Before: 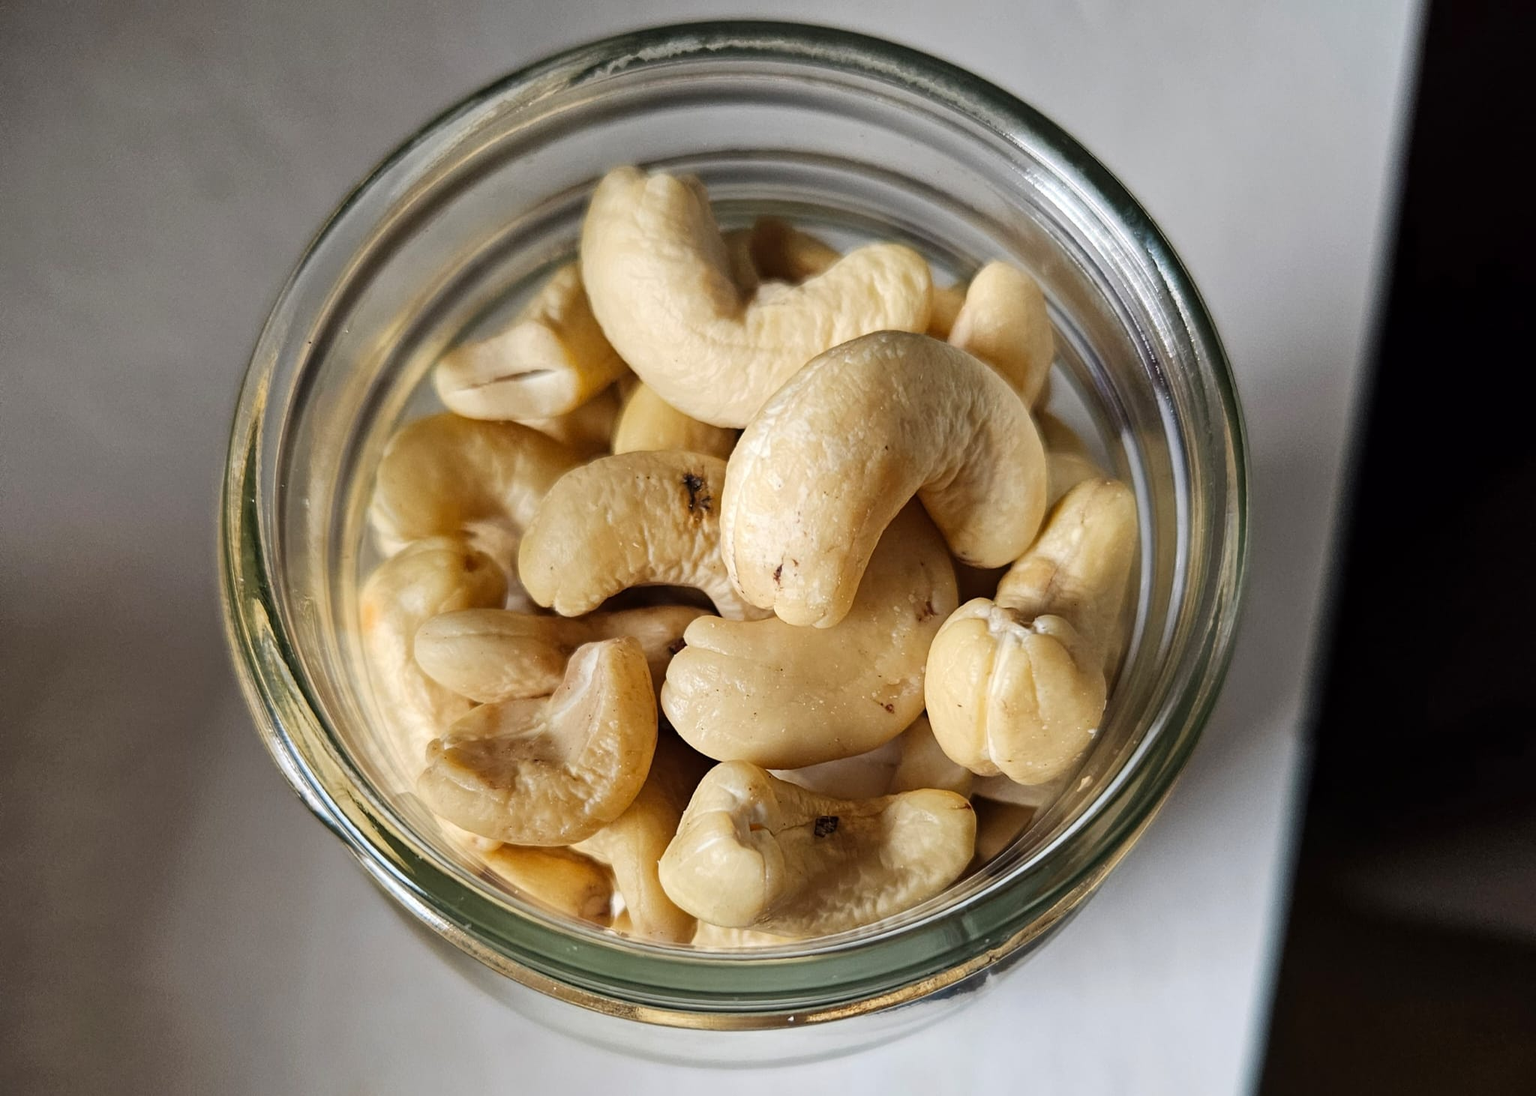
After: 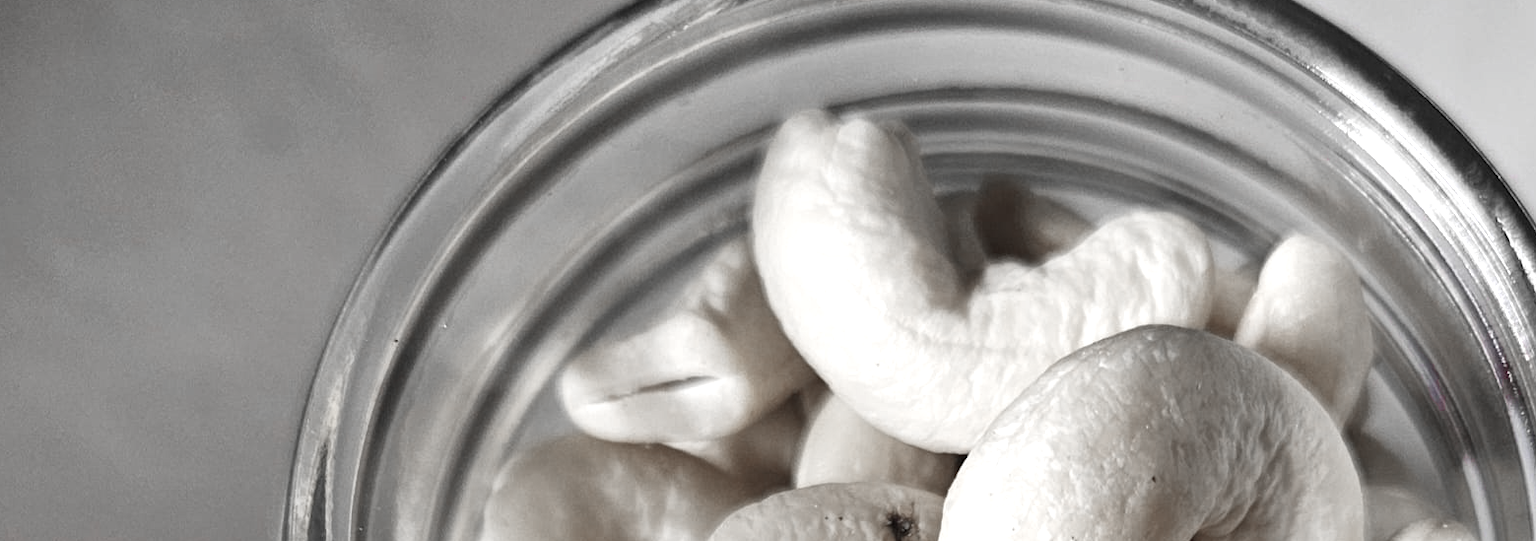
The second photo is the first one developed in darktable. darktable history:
crop: left 0.538%, top 7.626%, right 23.302%, bottom 54.744%
exposure: exposure 0.6 EV, compensate highlight preservation false
levels: mode automatic, white 99.88%, levels [0, 0.43, 0.984]
contrast brightness saturation: contrast -0.068, brightness -0.044, saturation -0.112
color zones: curves: ch0 [(0, 0.278) (0.143, 0.5) (0.286, 0.5) (0.429, 0.5) (0.571, 0.5) (0.714, 0.5) (0.857, 0.5) (1, 0.5)]; ch1 [(0, 1) (0.143, 0.165) (0.286, 0) (0.429, 0) (0.571, 0) (0.714, 0) (0.857, 0.5) (1, 0.5)]; ch2 [(0, 0.508) (0.143, 0.5) (0.286, 0.5) (0.429, 0.5) (0.571, 0.5) (0.714, 0.5) (0.857, 0.5) (1, 0.5)]
